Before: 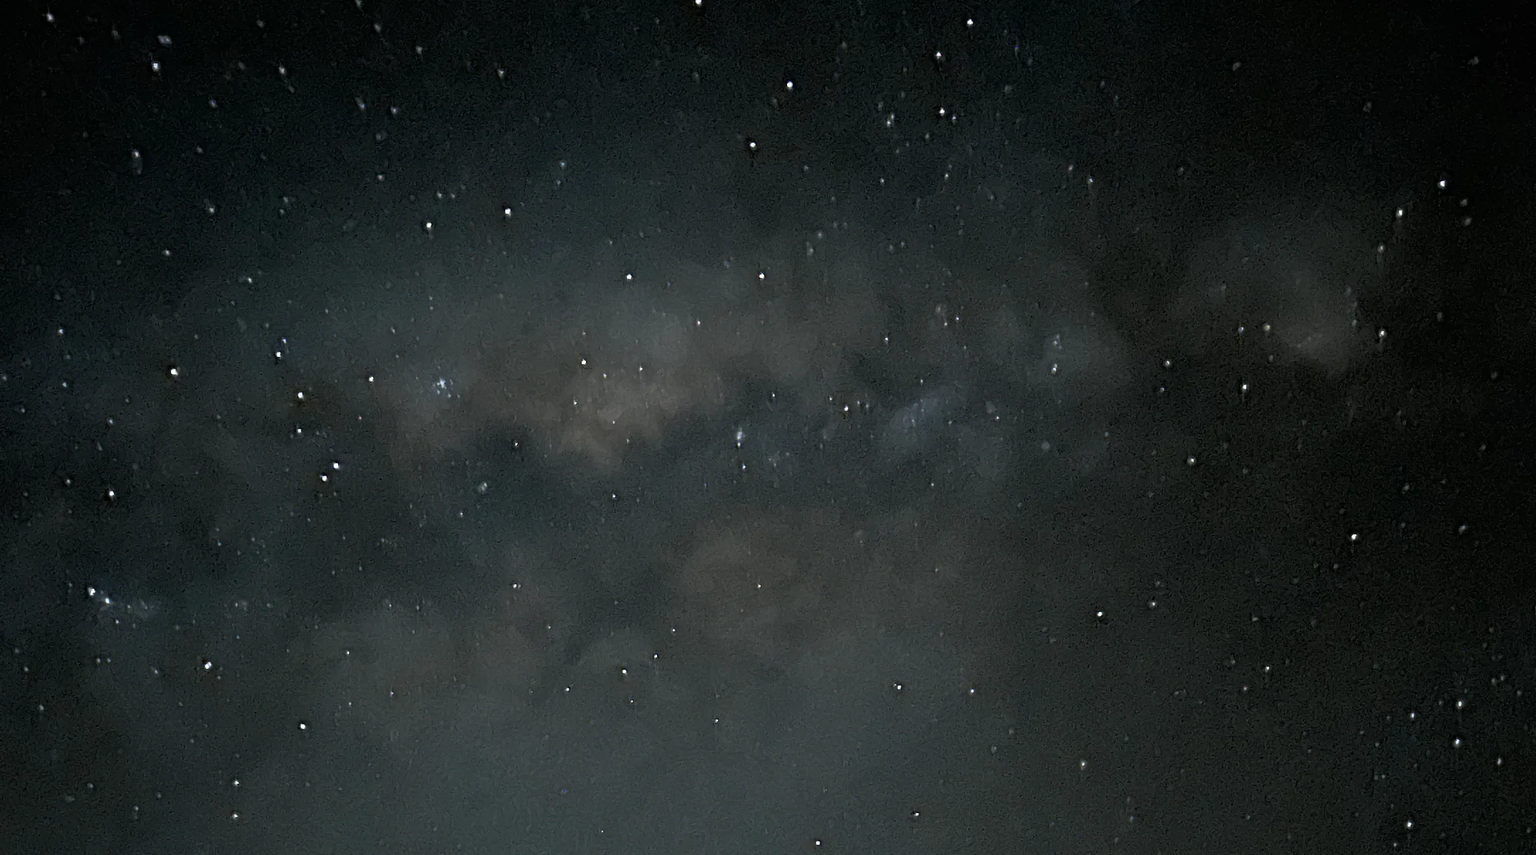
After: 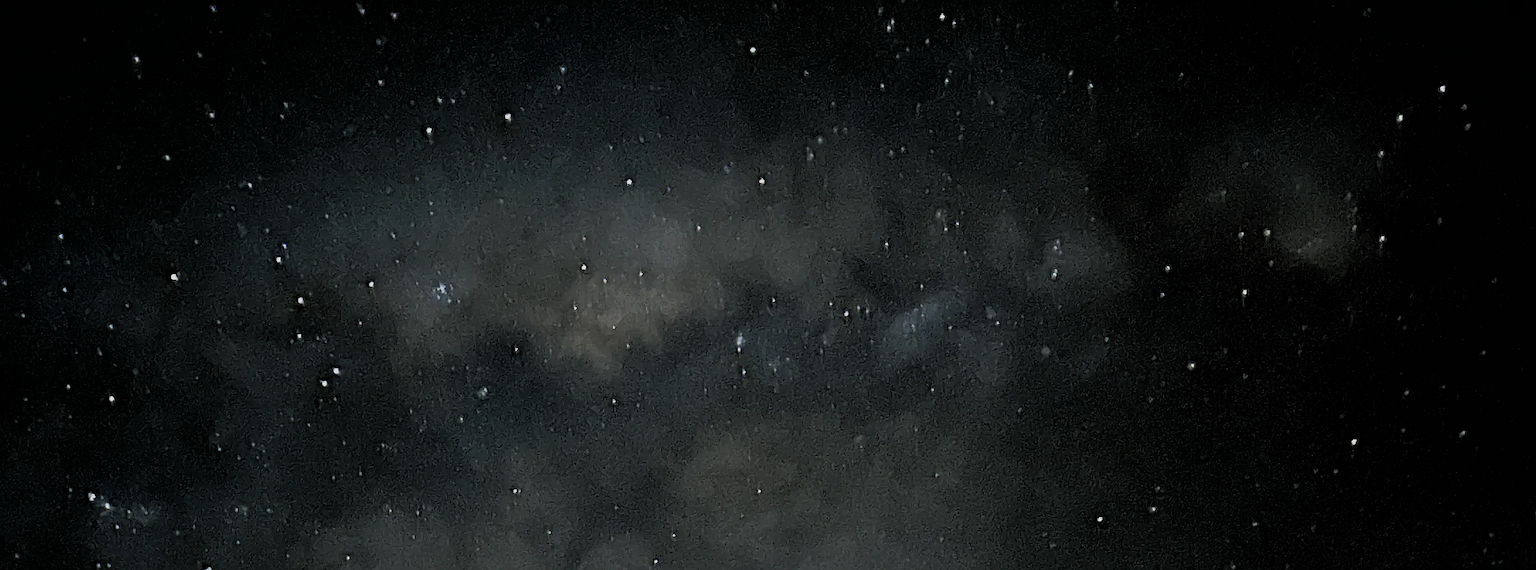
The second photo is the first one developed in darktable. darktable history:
crop: top 11.166%, bottom 22.168%
sharpen: amount 0.478
filmic rgb: black relative exposure -4.14 EV, white relative exposure 5.1 EV, hardness 2.11, contrast 1.165
lowpass: radius 0.1, contrast 0.85, saturation 1.1, unbound 0
